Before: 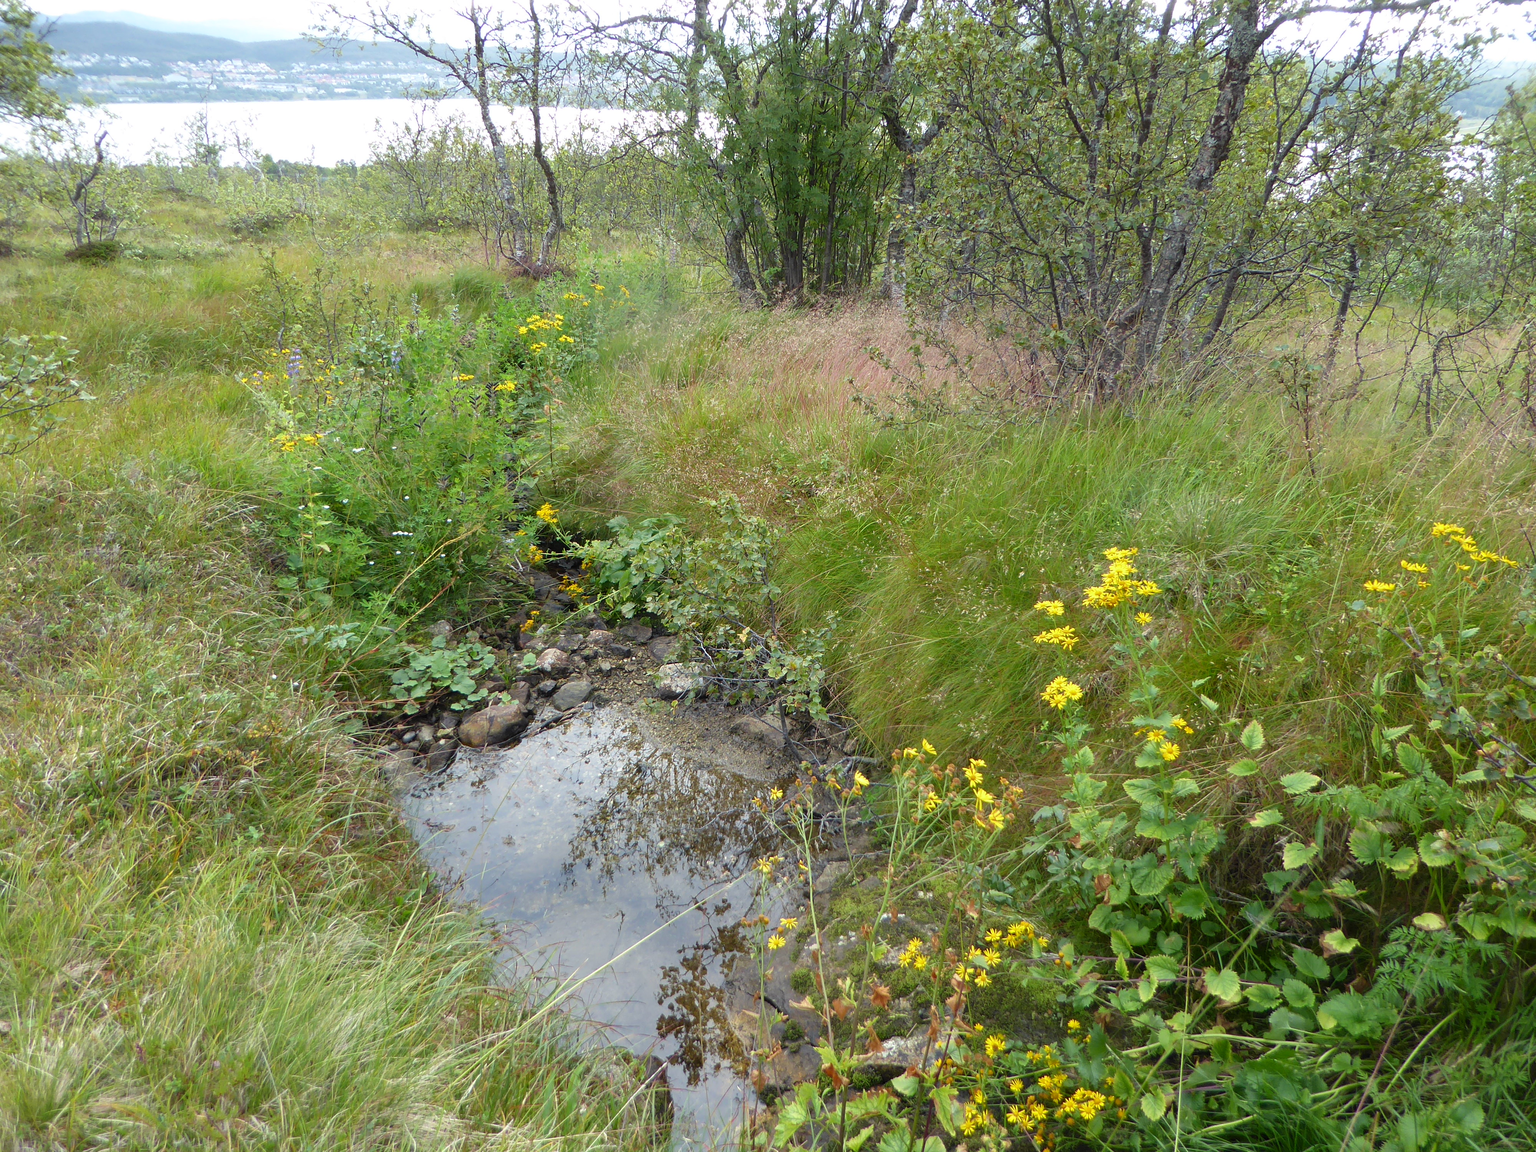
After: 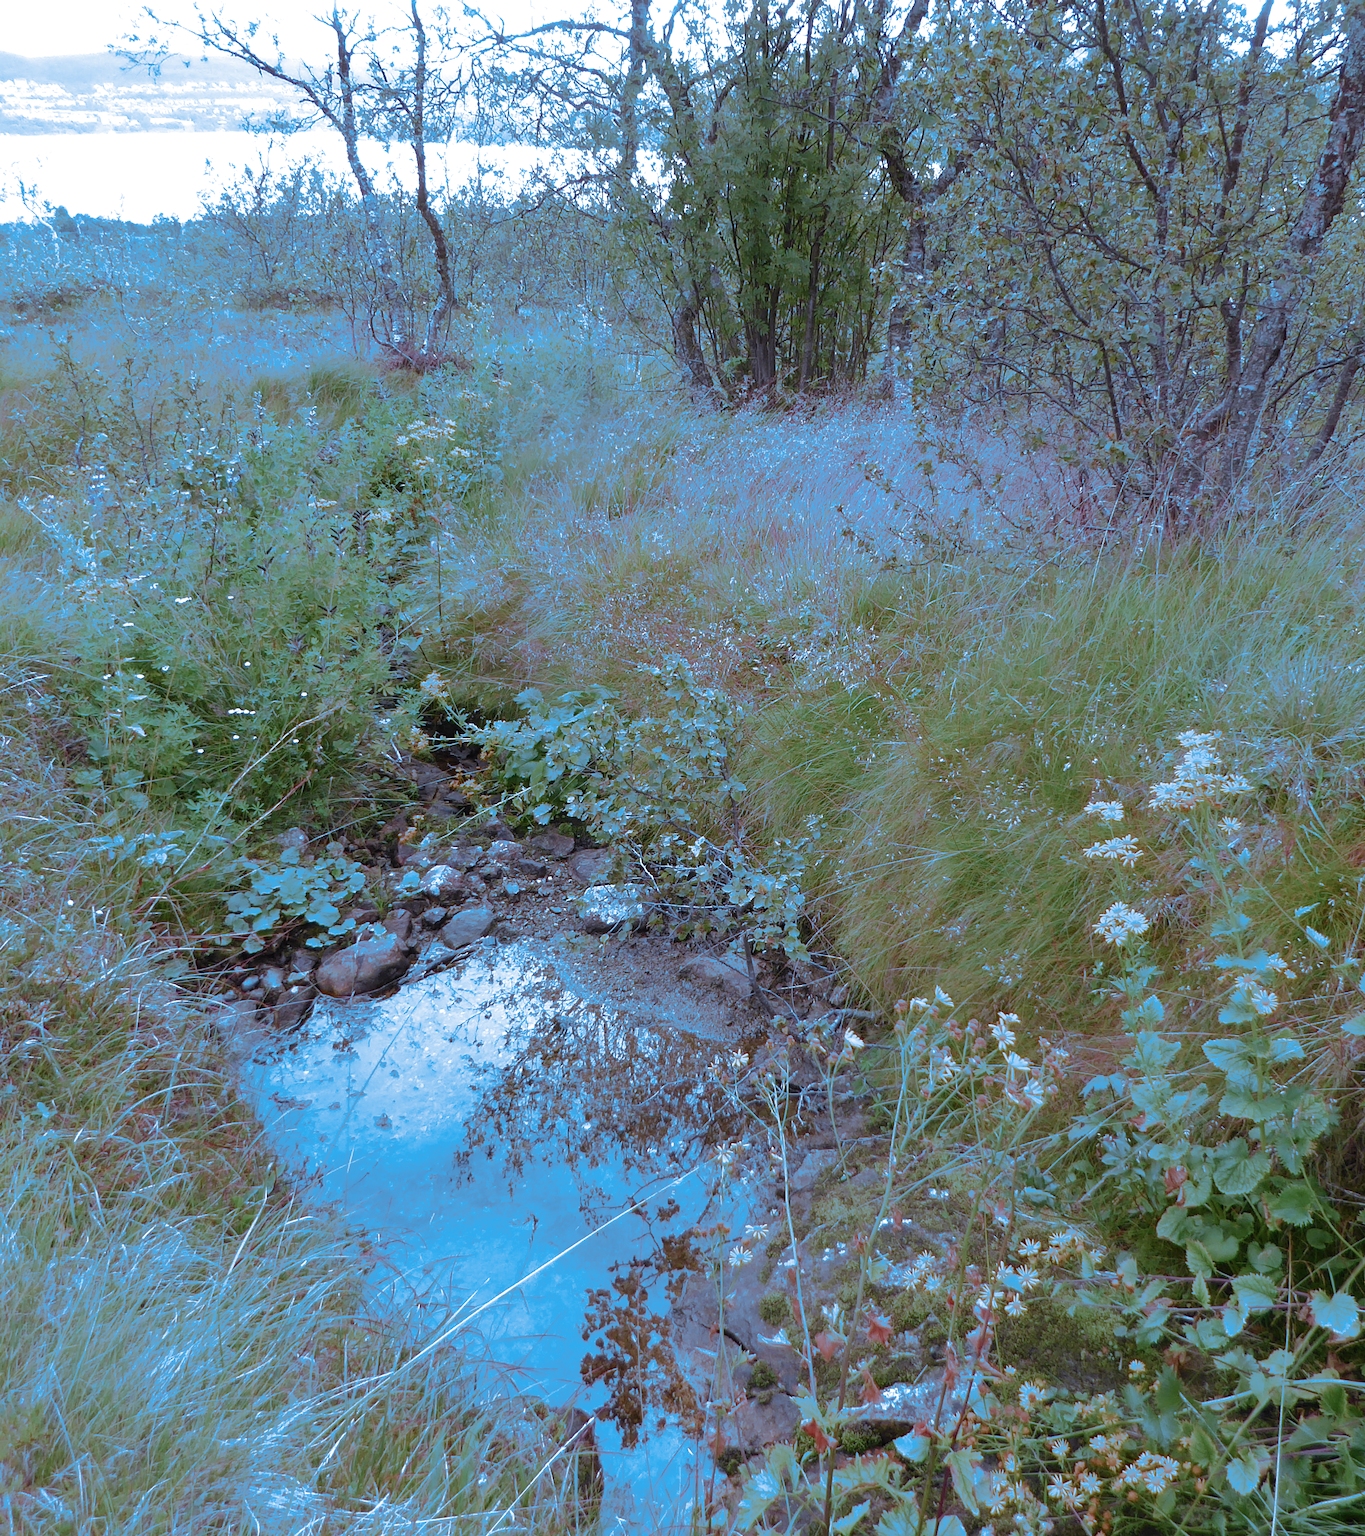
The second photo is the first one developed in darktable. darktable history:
crop and rotate: left 14.436%, right 18.898%
split-toning: shadows › hue 220°, shadows › saturation 0.64, highlights › hue 220°, highlights › saturation 0.64, balance 0, compress 5.22%
color zones: curves: ch1 [(0, 0.525) (0.143, 0.556) (0.286, 0.52) (0.429, 0.5) (0.571, 0.5) (0.714, 0.5) (0.857, 0.503) (1, 0.525)]
color correction: highlights a* 15.03, highlights b* -25.07
